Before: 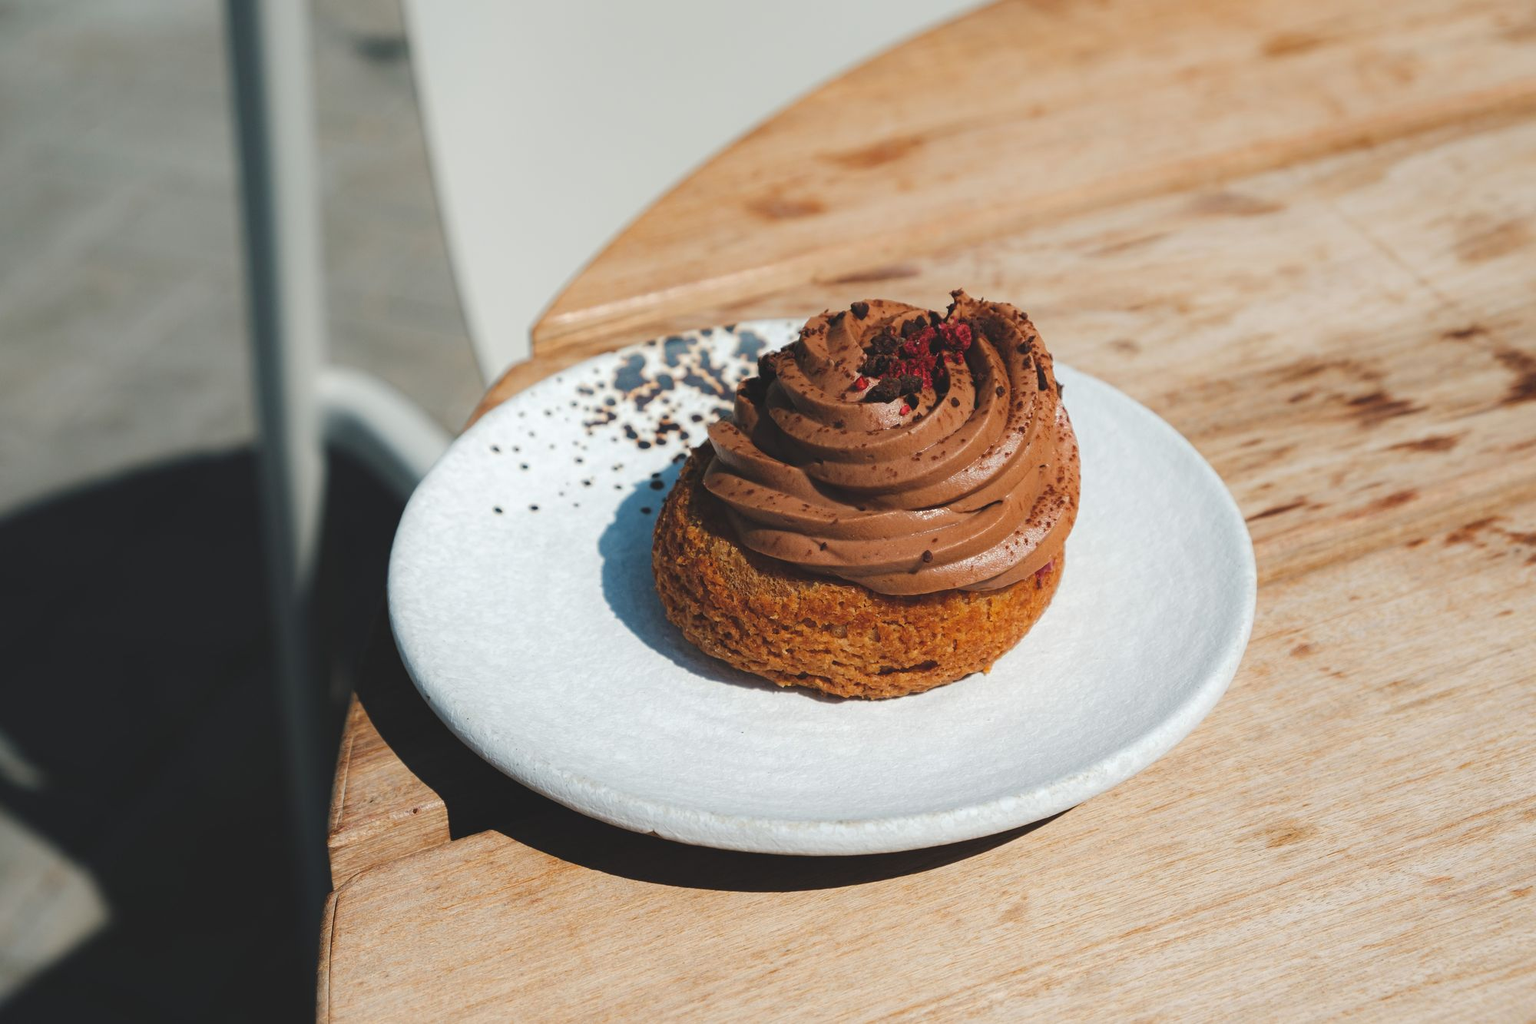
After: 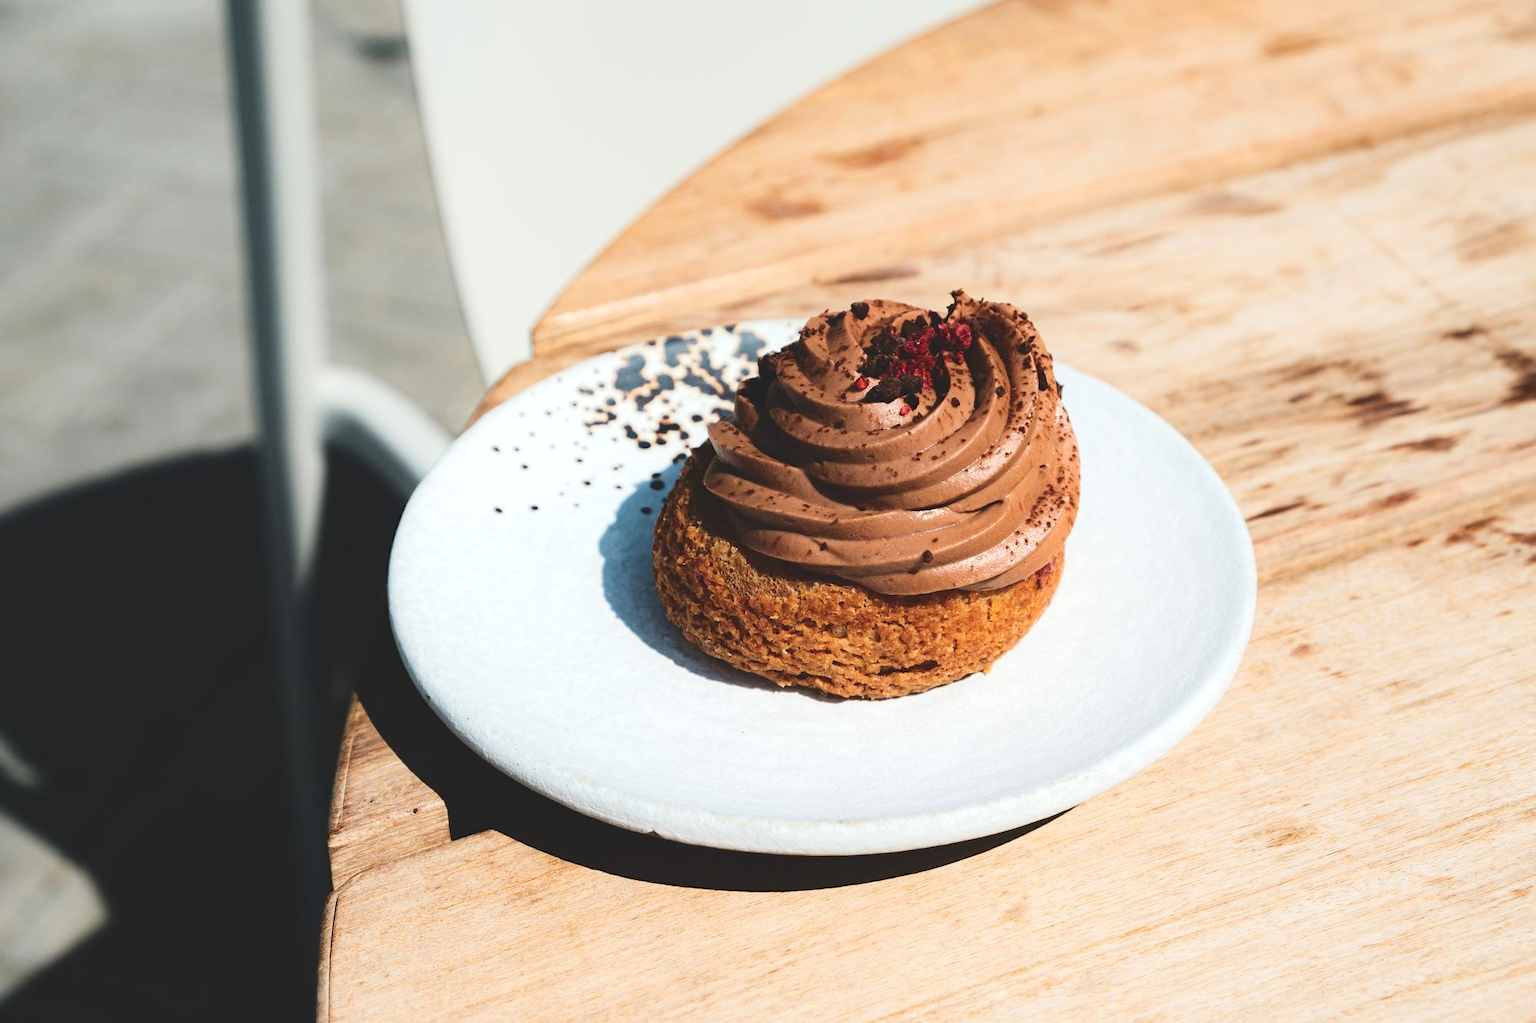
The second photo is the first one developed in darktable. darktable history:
tone curve: curves: ch0 [(0, 0) (0.003, 0.108) (0.011, 0.108) (0.025, 0.108) (0.044, 0.113) (0.069, 0.113) (0.1, 0.121) (0.136, 0.136) (0.177, 0.16) (0.224, 0.192) (0.277, 0.246) (0.335, 0.324) (0.399, 0.419) (0.468, 0.518) (0.543, 0.622) (0.623, 0.721) (0.709, 0.815) (0.801, 0.893) (0.898, 0.949) (1, 1)], color space Lab, independent channels, preserve colors none
exposure: exposure 0.208 EV, compensate highlight preservation false
